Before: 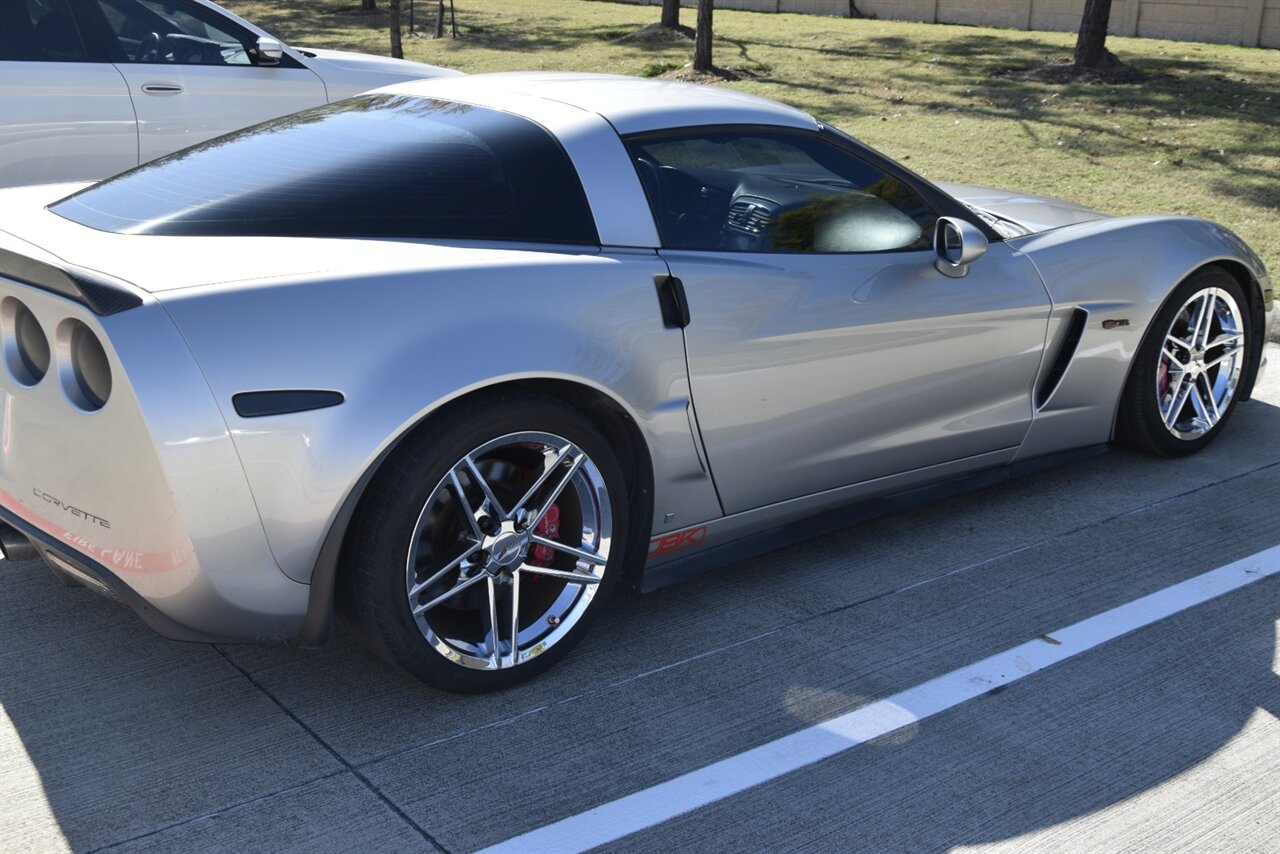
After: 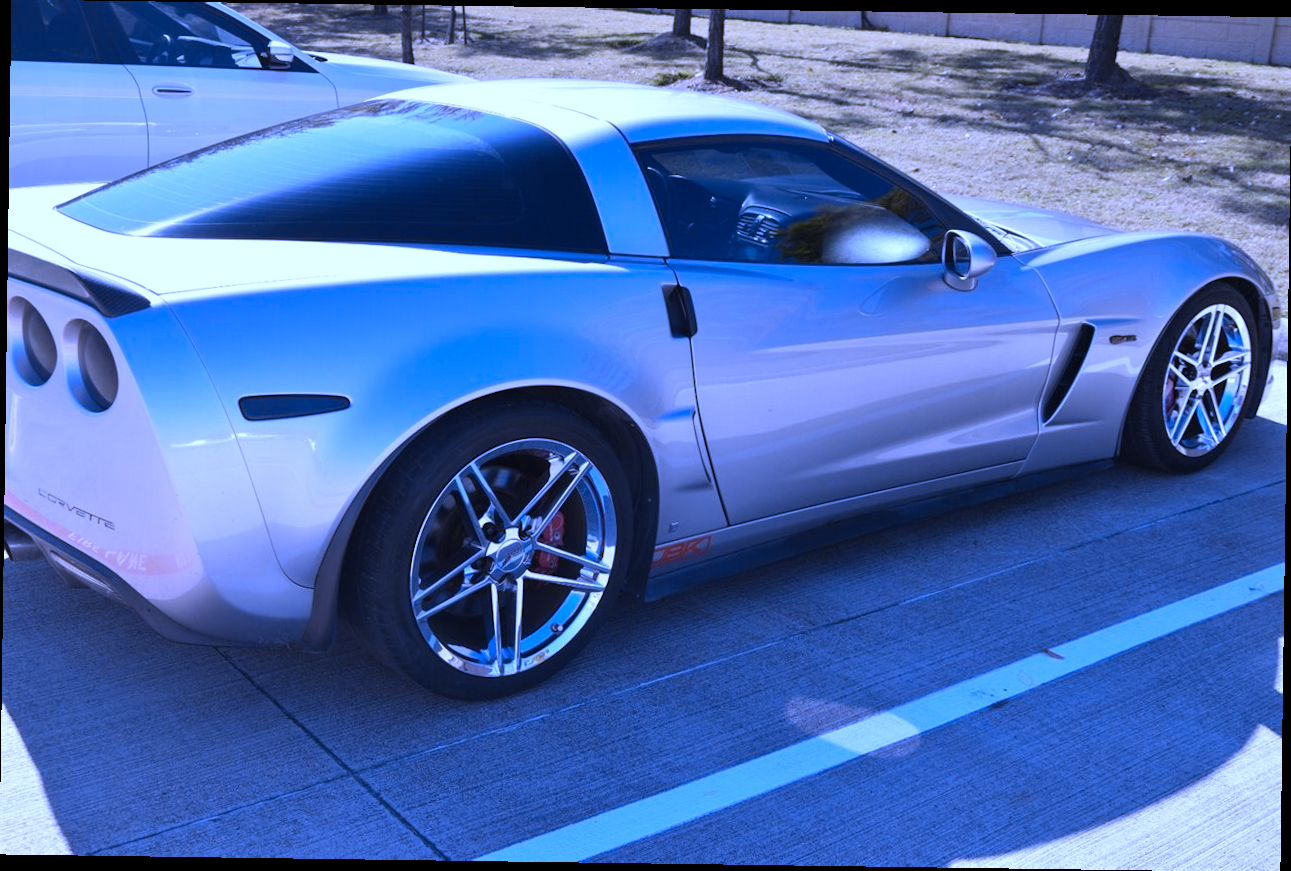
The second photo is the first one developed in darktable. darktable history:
rotate and perspective: rotation 0.8°, automatic cropping off
color contrast: green-magenta contrast 0.8, blue-yellow contrast 1.1, unbound 0
white balance: red 0.98, blue 1.61
